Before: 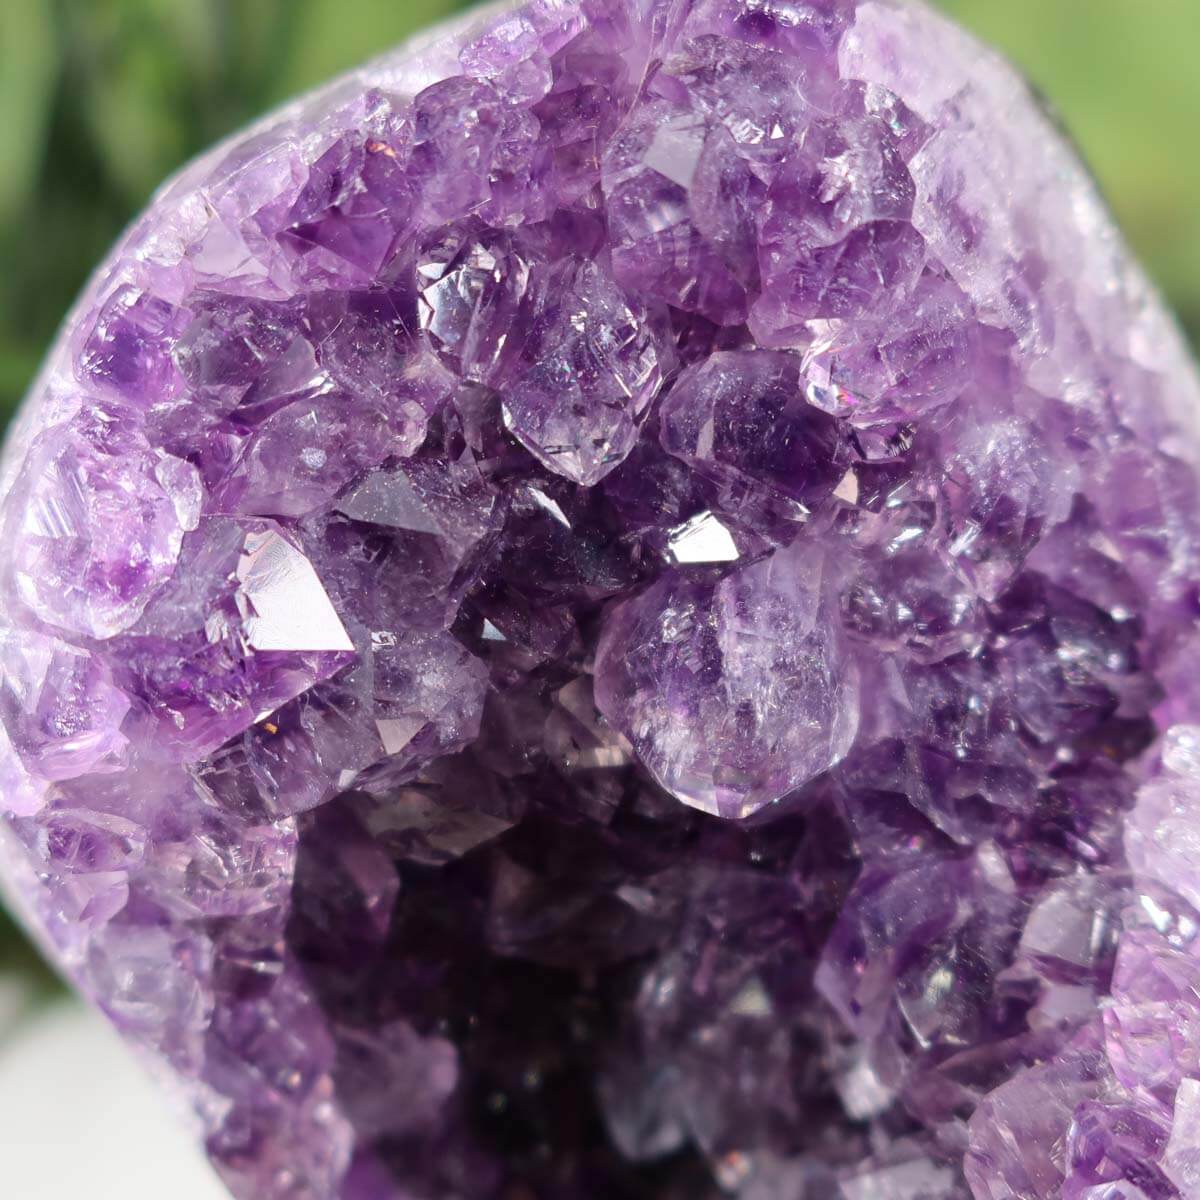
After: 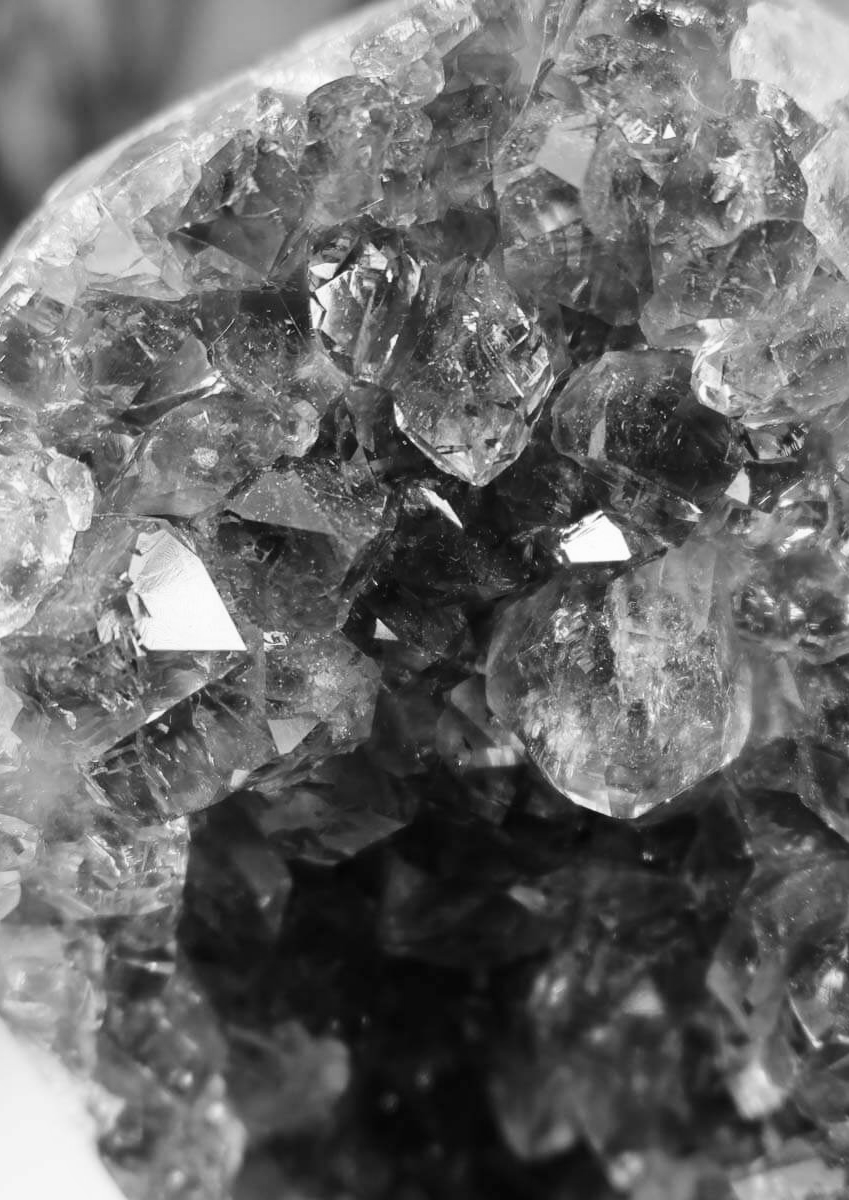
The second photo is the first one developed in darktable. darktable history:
monochrome: size 1
contrast brightness saturation: contrast 0.15, brightness 0.05
crop and rotate: left 9.061%, right 20.142%
